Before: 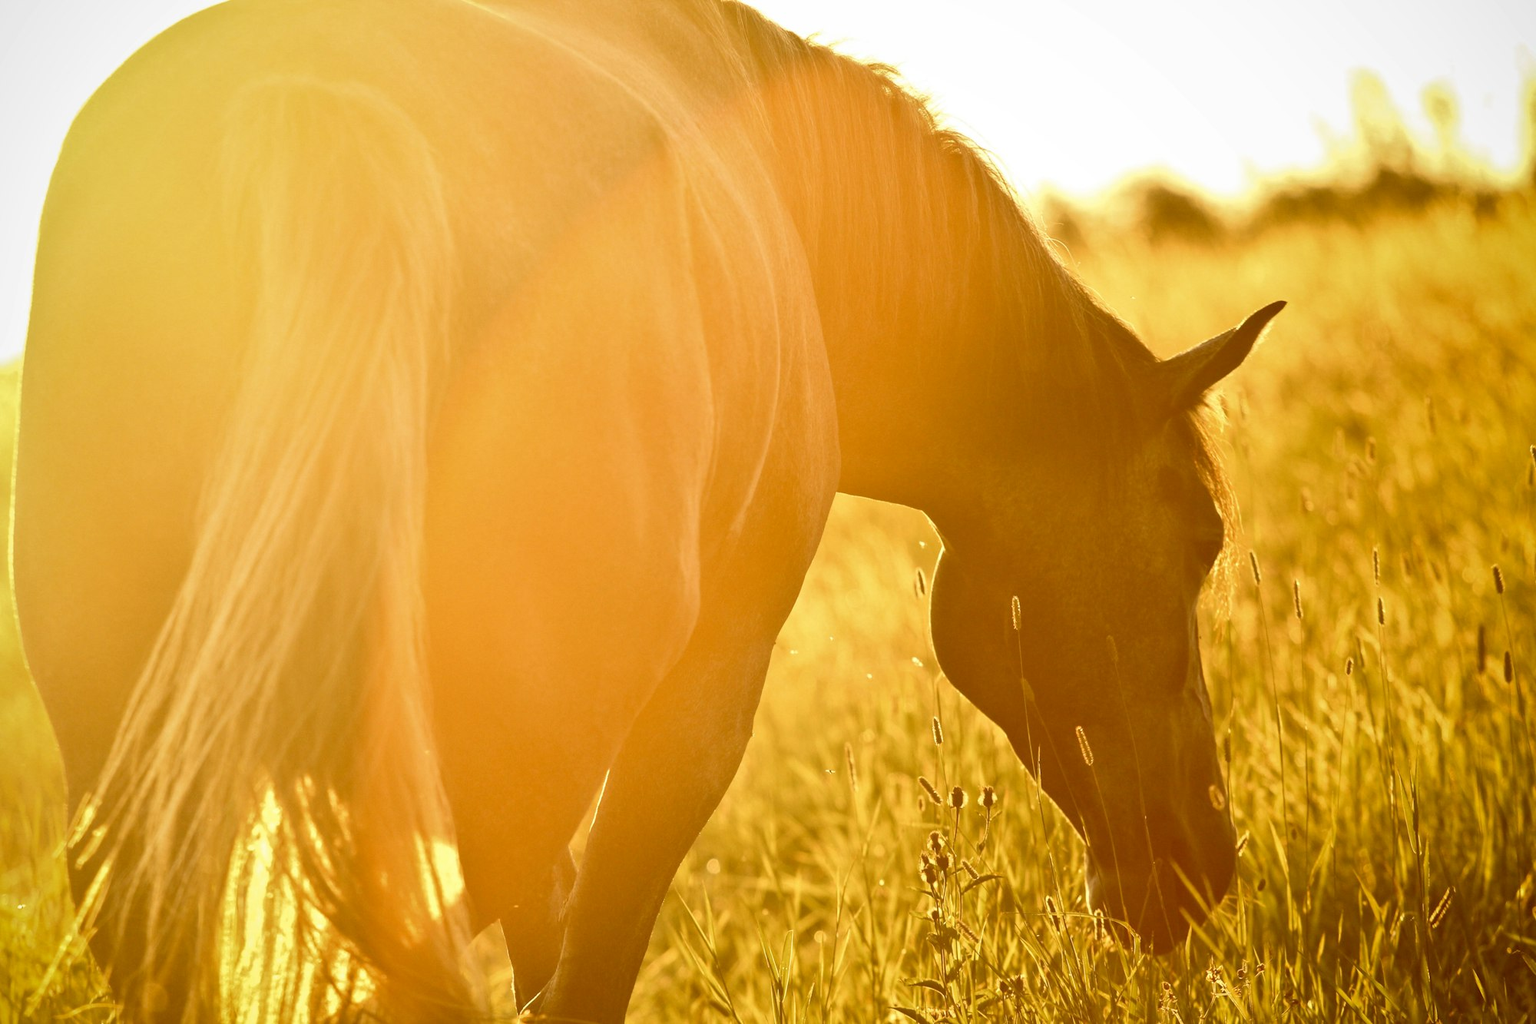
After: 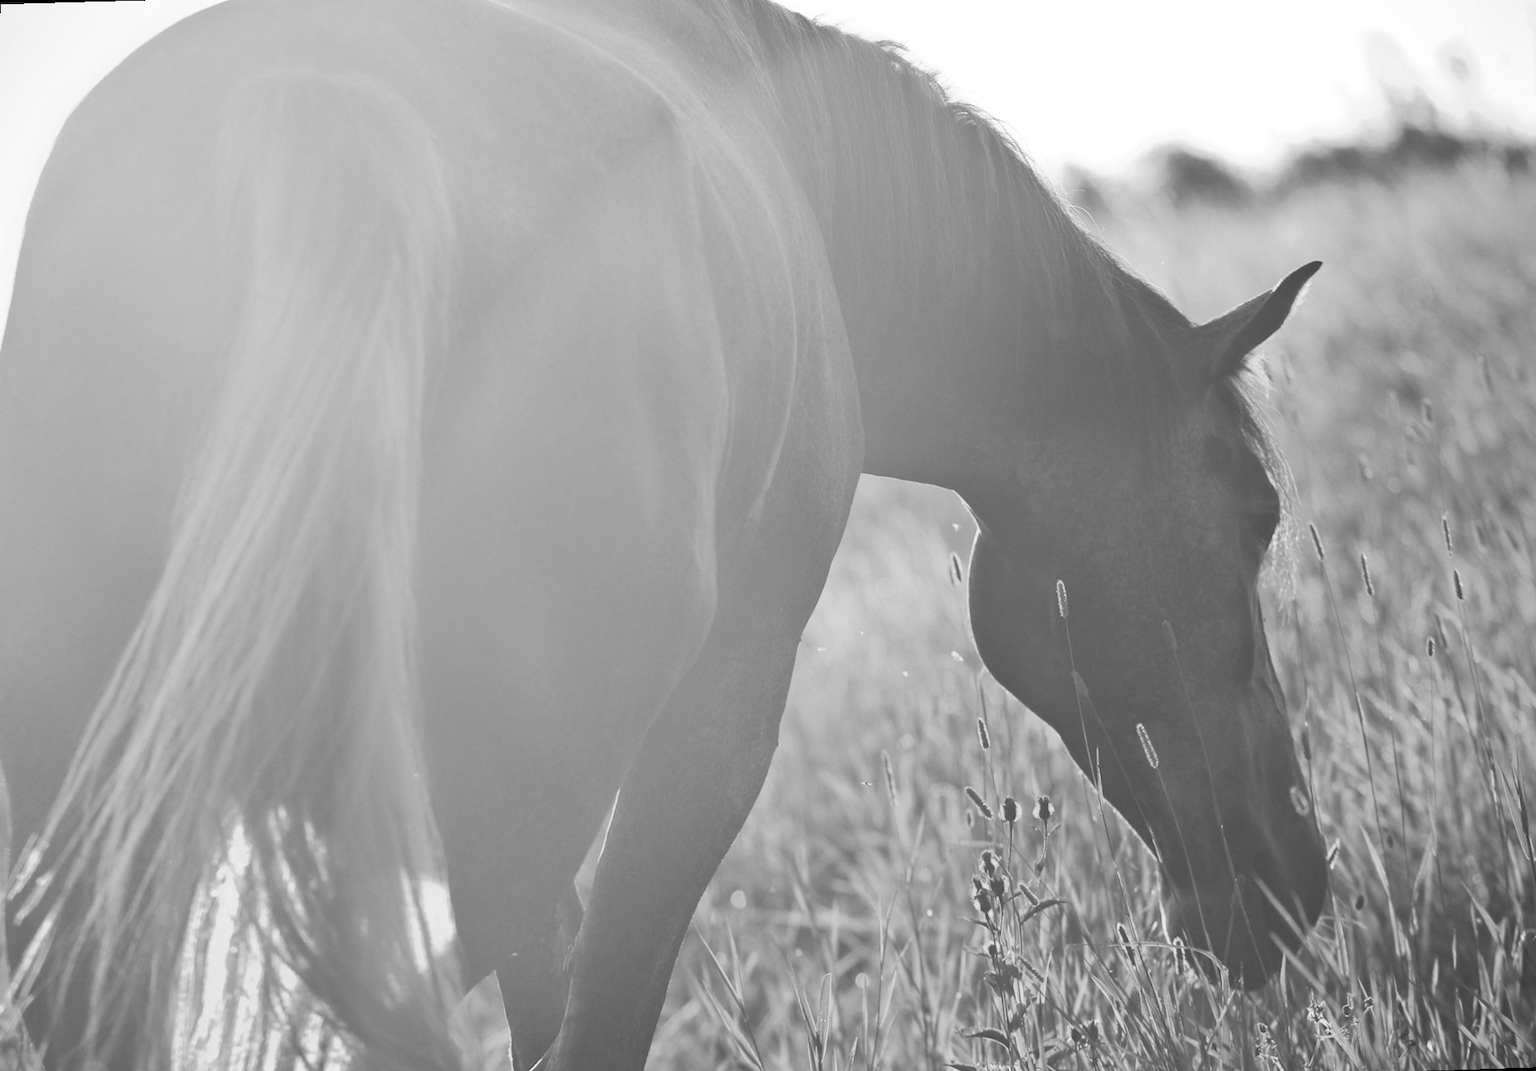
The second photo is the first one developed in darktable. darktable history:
white balance: red 1.188, blue 1.11
rotate and perspective: rotation -1.68°, lens shift (vertical) -0.146, crop left 0.049, crop right 0.912, crop top 0.032, crop bottom 0.96
monochrome: a -4.13, b 5.16, size 1
